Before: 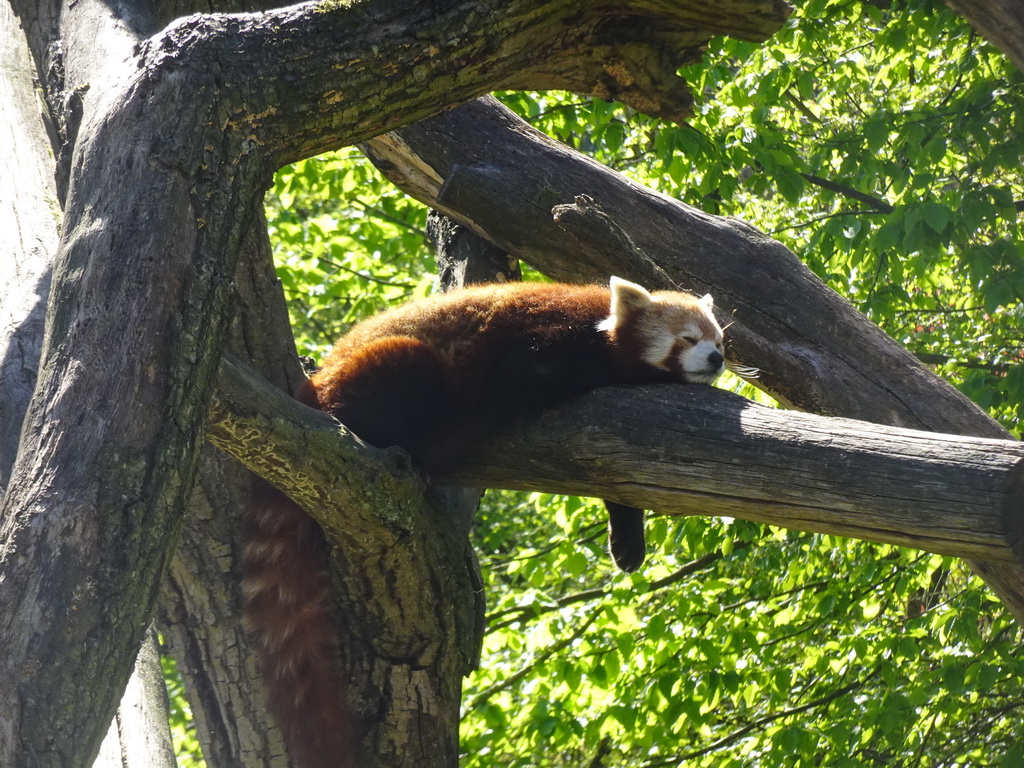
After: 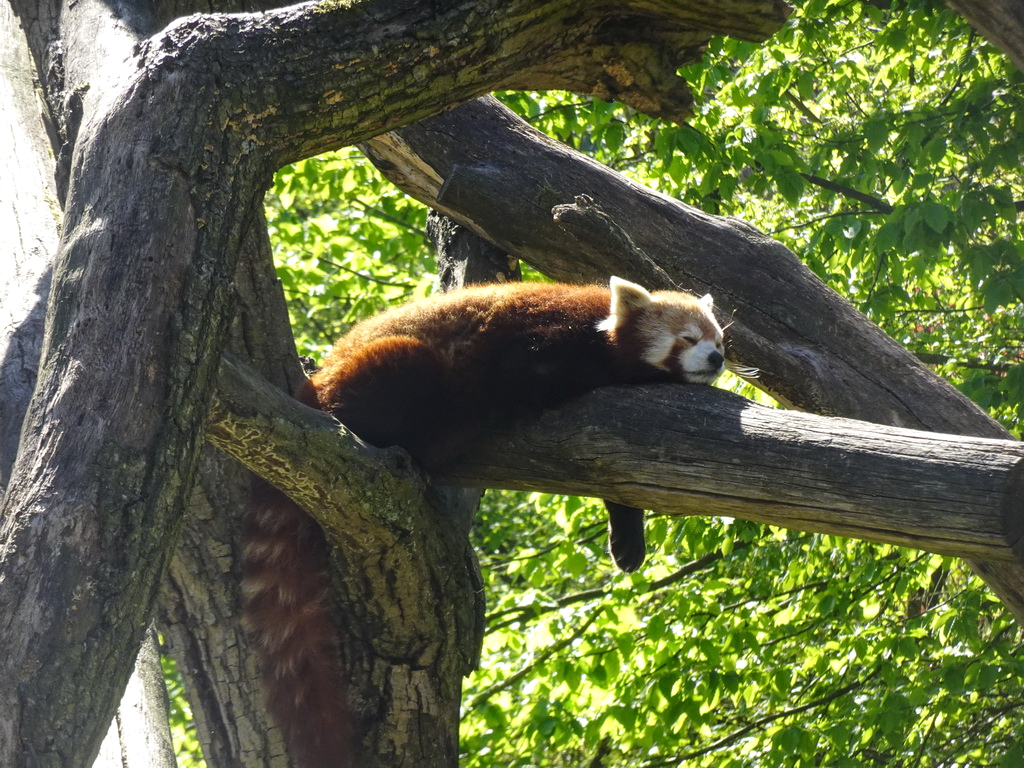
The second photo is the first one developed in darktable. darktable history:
local contrast: highlights 104%, shadows 99%, detail 120%, midtone range 0.2
